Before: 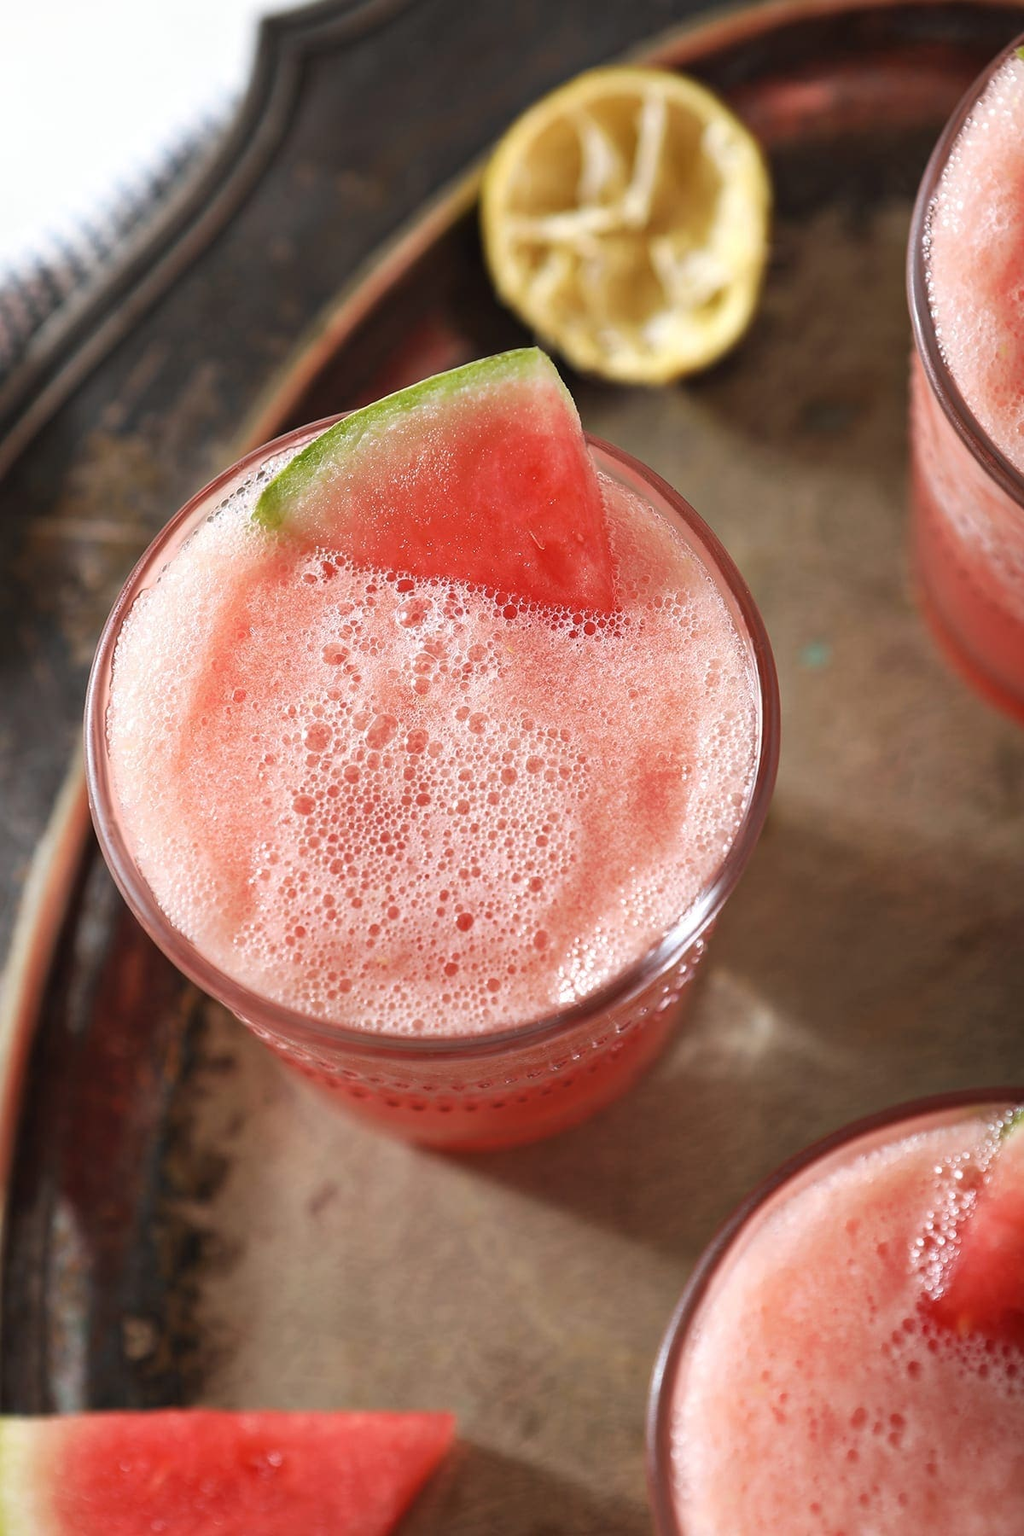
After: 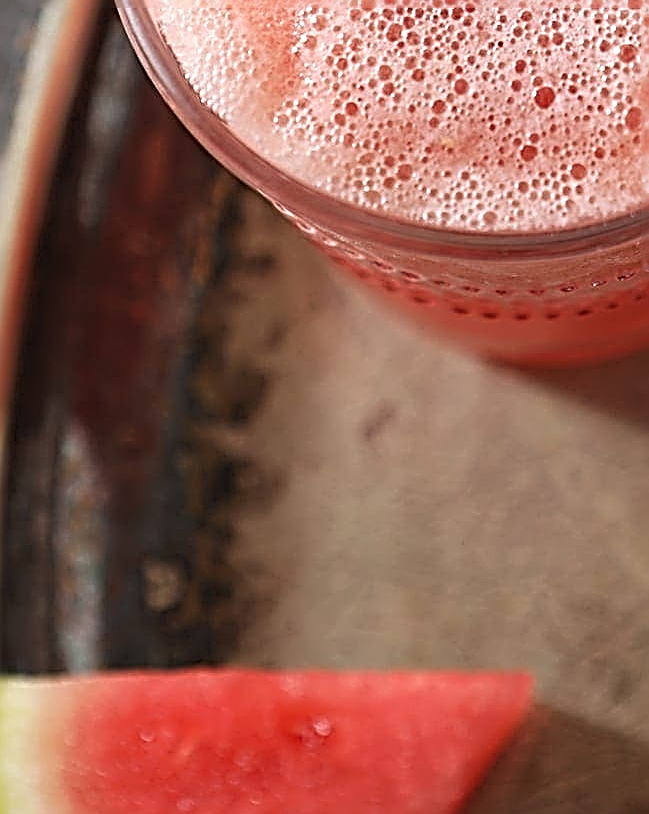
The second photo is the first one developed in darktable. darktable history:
sharpen: radius 3.192, amount 1.717
crop and rotate: top 54.642%, right 45.883%, bottom 0.123%
